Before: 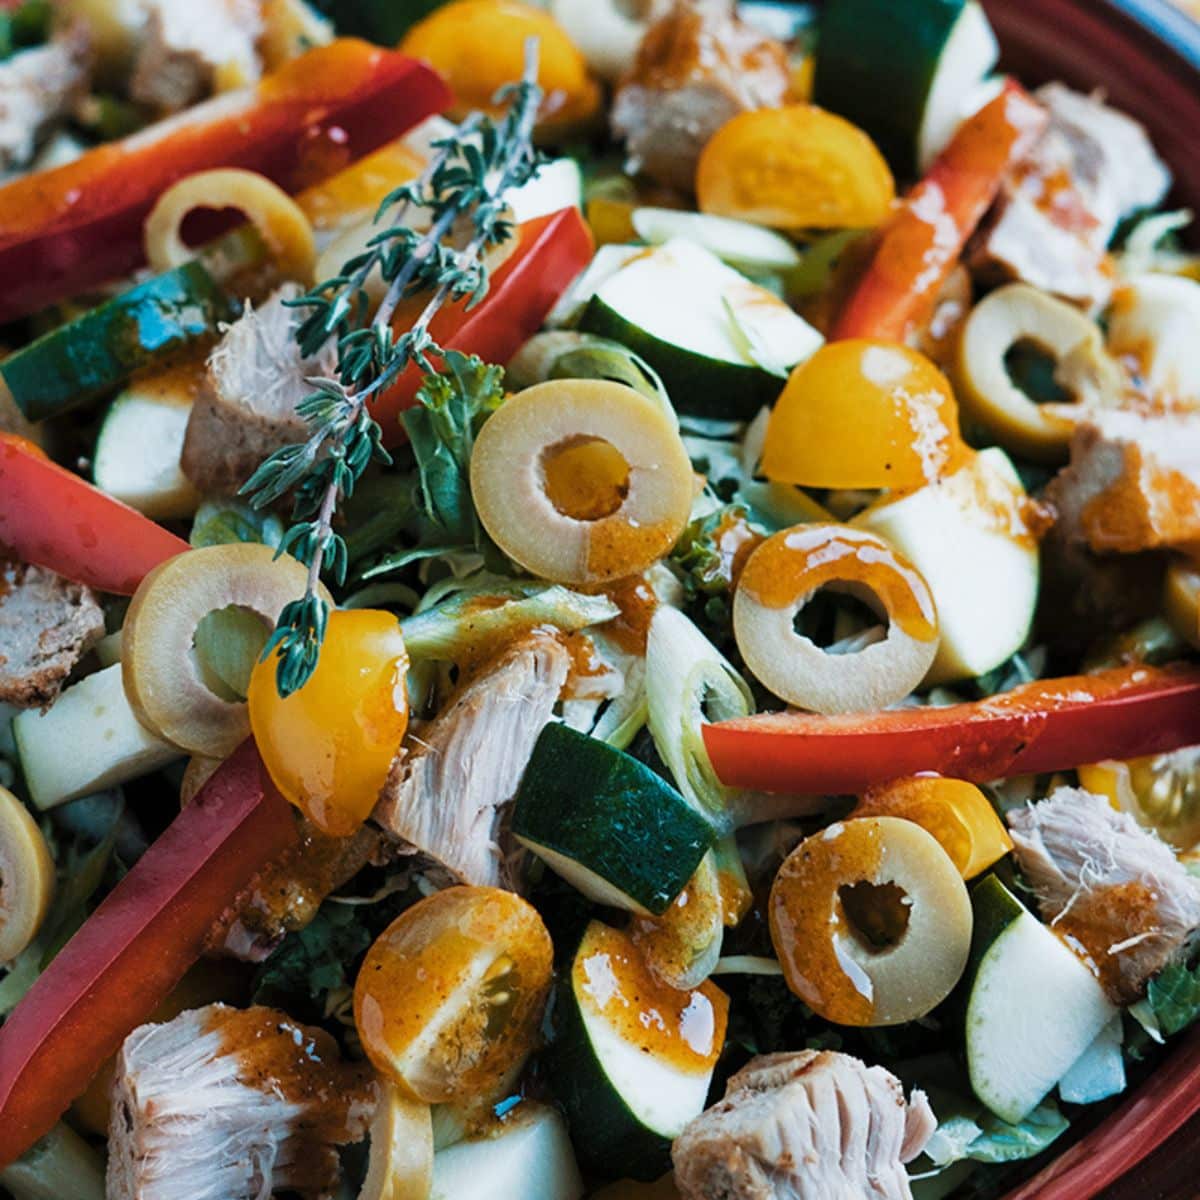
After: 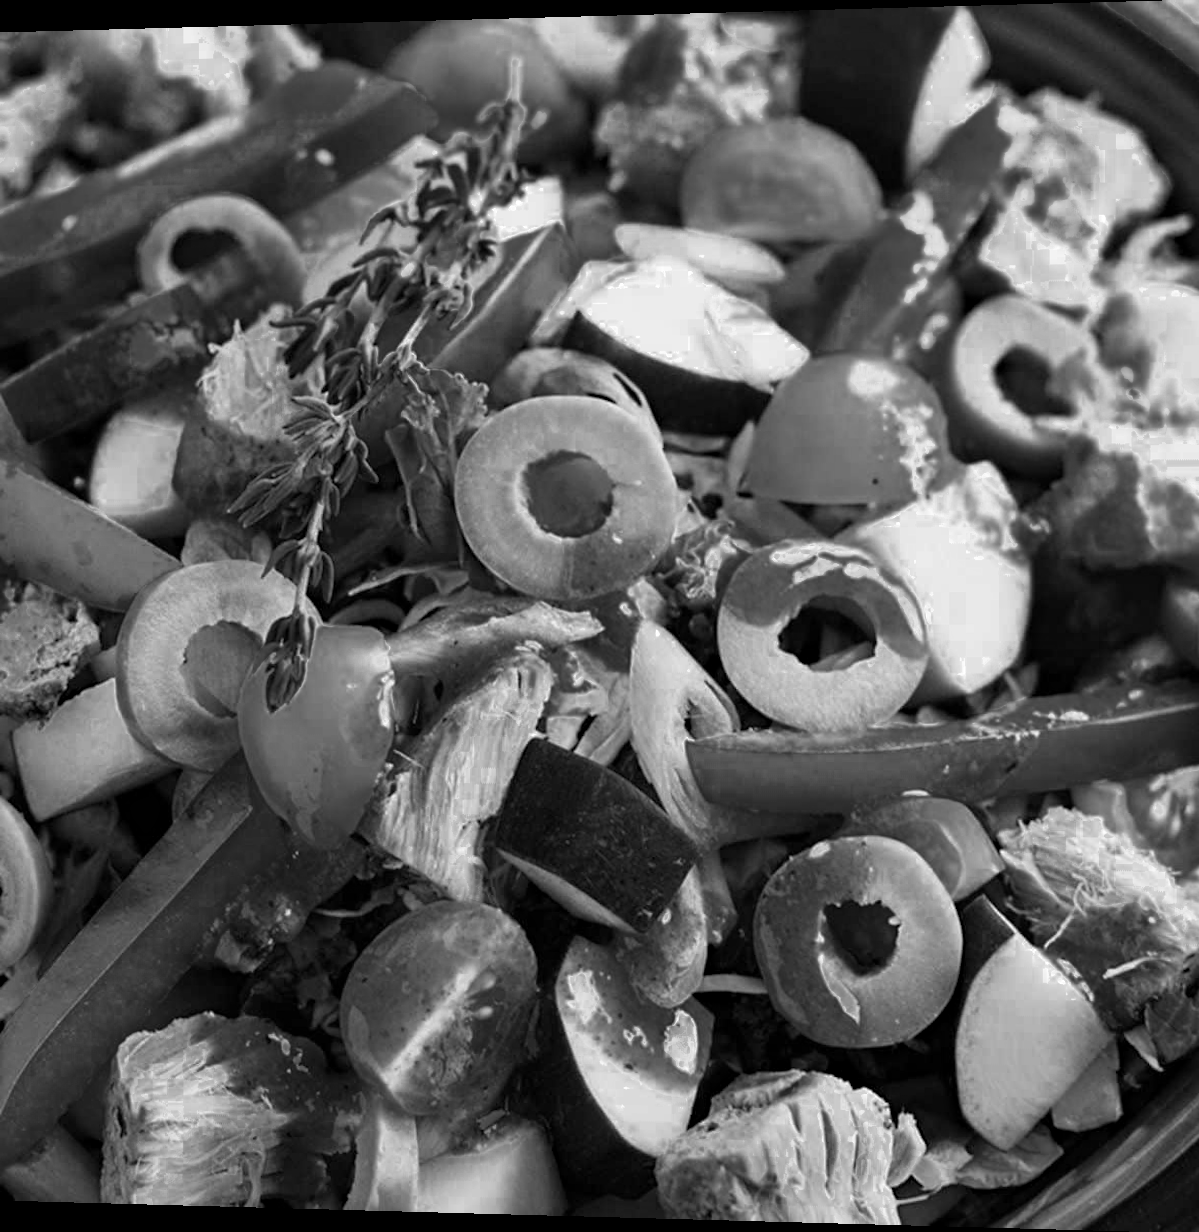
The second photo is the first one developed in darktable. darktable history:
color zones: curves: ch0 [(0.002, 0.589) (0.107, 0.484) (0.146, 0.249) (0.217, 0.352) (0.309, 0.525) (0.39, 0.404) (0.455, 0.169) (0.597, 0.055) (0.724, 0.212) (0.775, 0.691) (0.869, 0.571) (1, 0.587)]; ch1 [(0, 0) (0.143, 0) (0.286, 0) (0.429, 0) (0.571, 0) (0.714, 0) (0.857, 0)]
haze removal: compatibility mode true, adaptive false
tone equalizer: on, module defaults
rotate and perspective: lens shift (horizontal) -0.055, automatic cropping off
